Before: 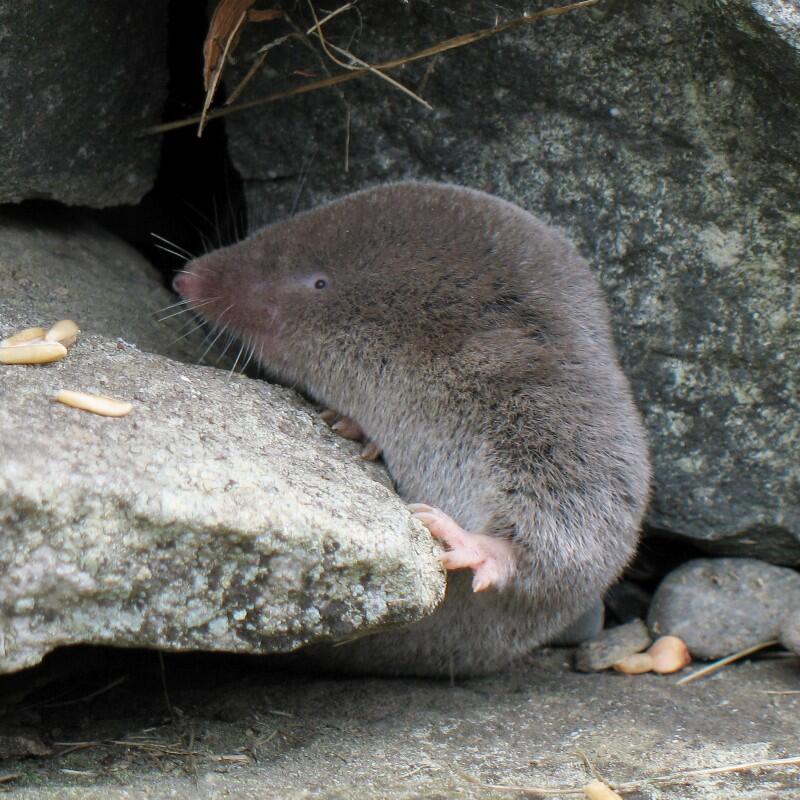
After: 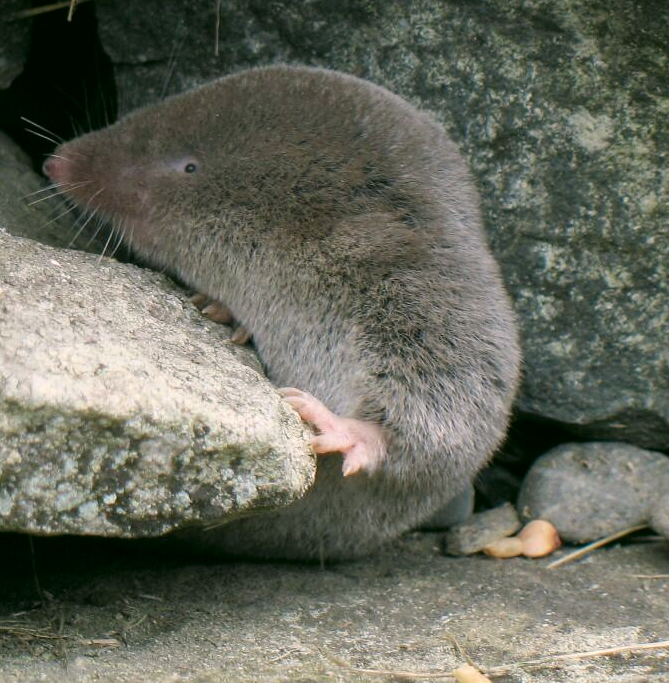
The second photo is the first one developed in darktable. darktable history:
crop: left 16.353%, top 14.602%
color correction: highlights a* 4.39, highlights b* 4.93, shadows a* -7.66, shadows b* 4.57
